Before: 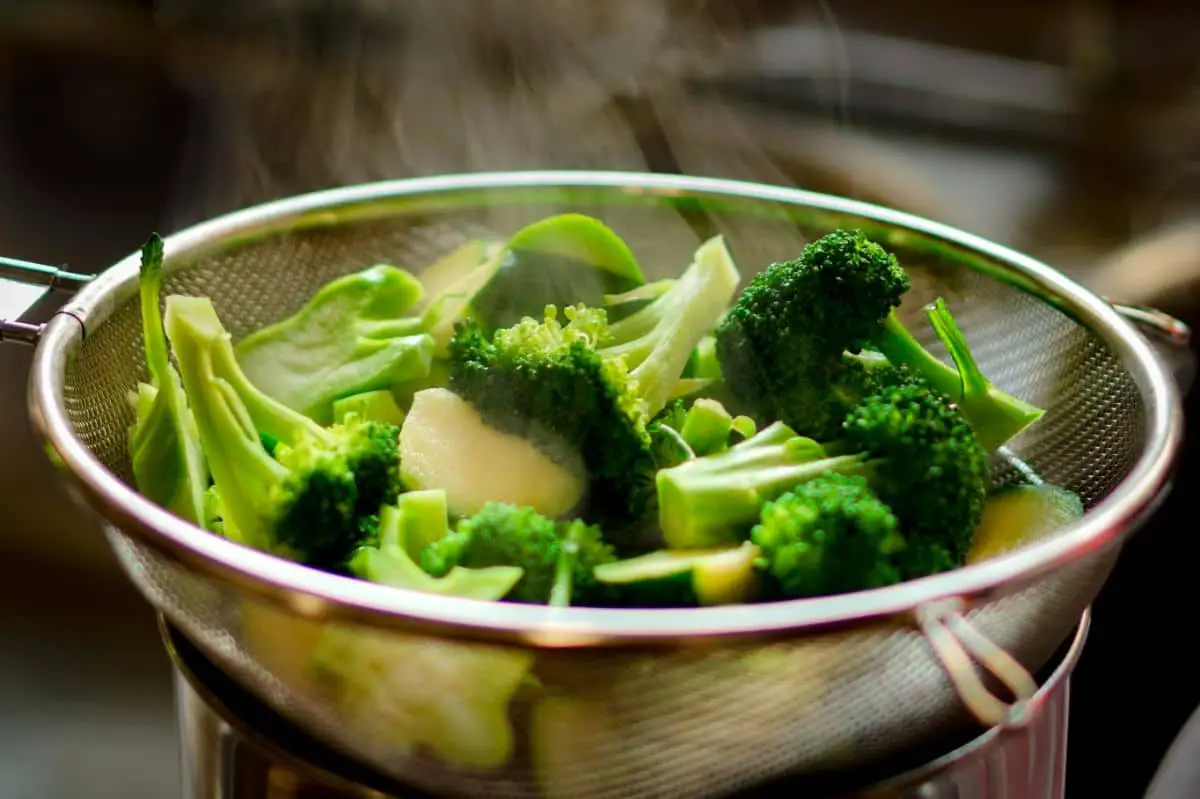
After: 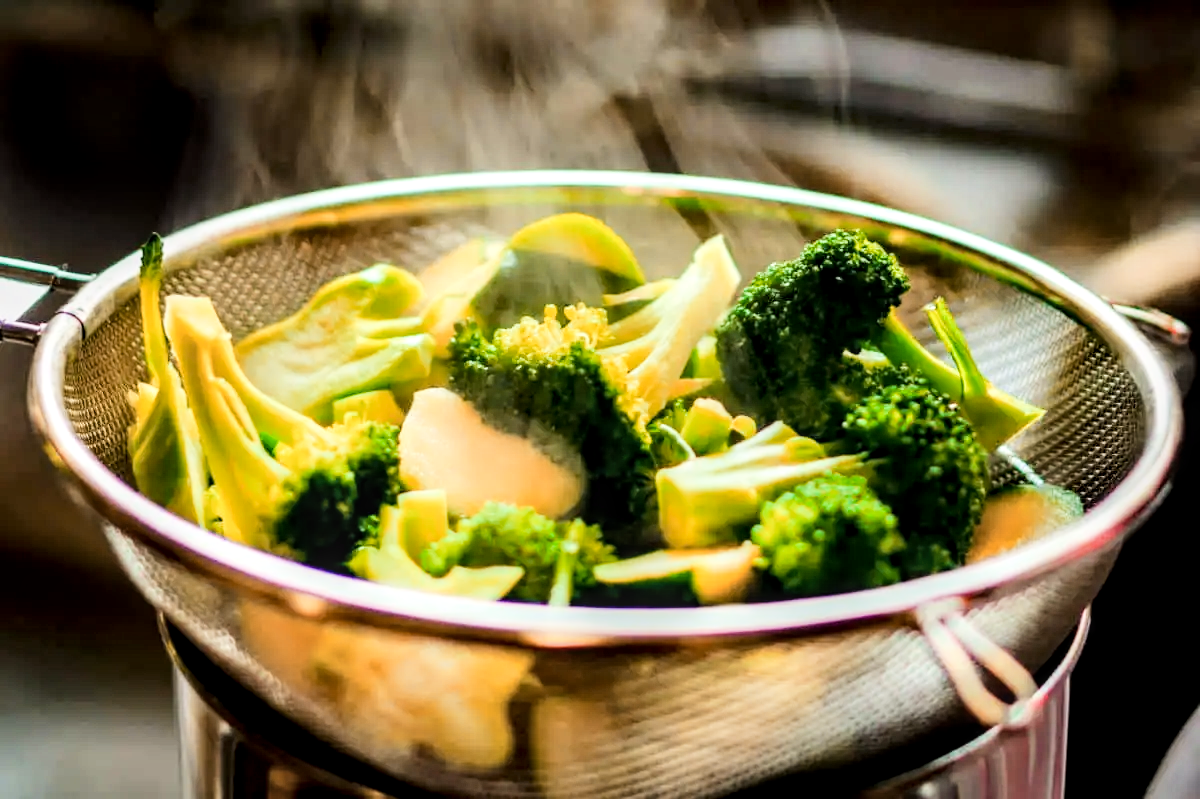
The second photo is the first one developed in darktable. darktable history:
local contrast: detail 142%
exposure: black level correction 0.001, exposure 1.129 EV, compensate exposure bias true, compensate highlight preservation false
color zones: curves: ch2 [(0, 0.5) (0.143, 0.5) (0.286, 0.416) (0.429, 0.5) (0.571, 0.5) (0.714, 0.5) (0.857, 0.5) (1, 0.5)]
filmic rgb: black relative exposure -7.5 EV, white relative exposure 5 EV, hardness 3.31, contrast 1.3, contrast in shadows safe
